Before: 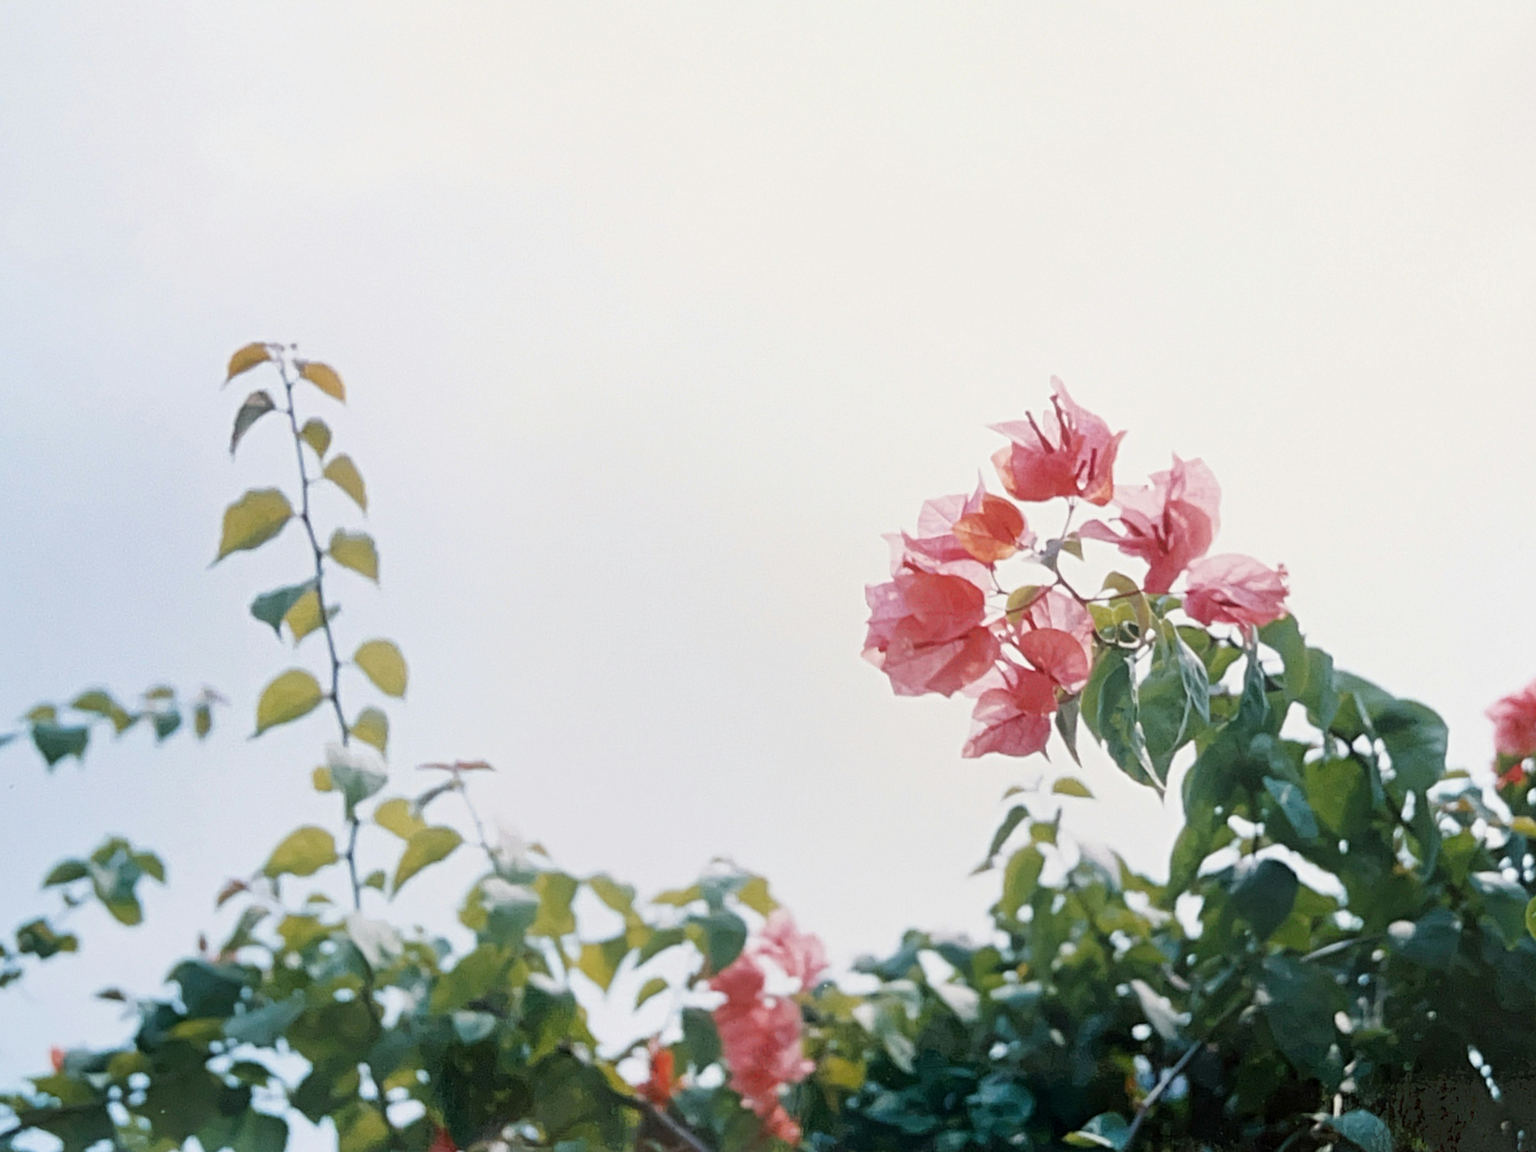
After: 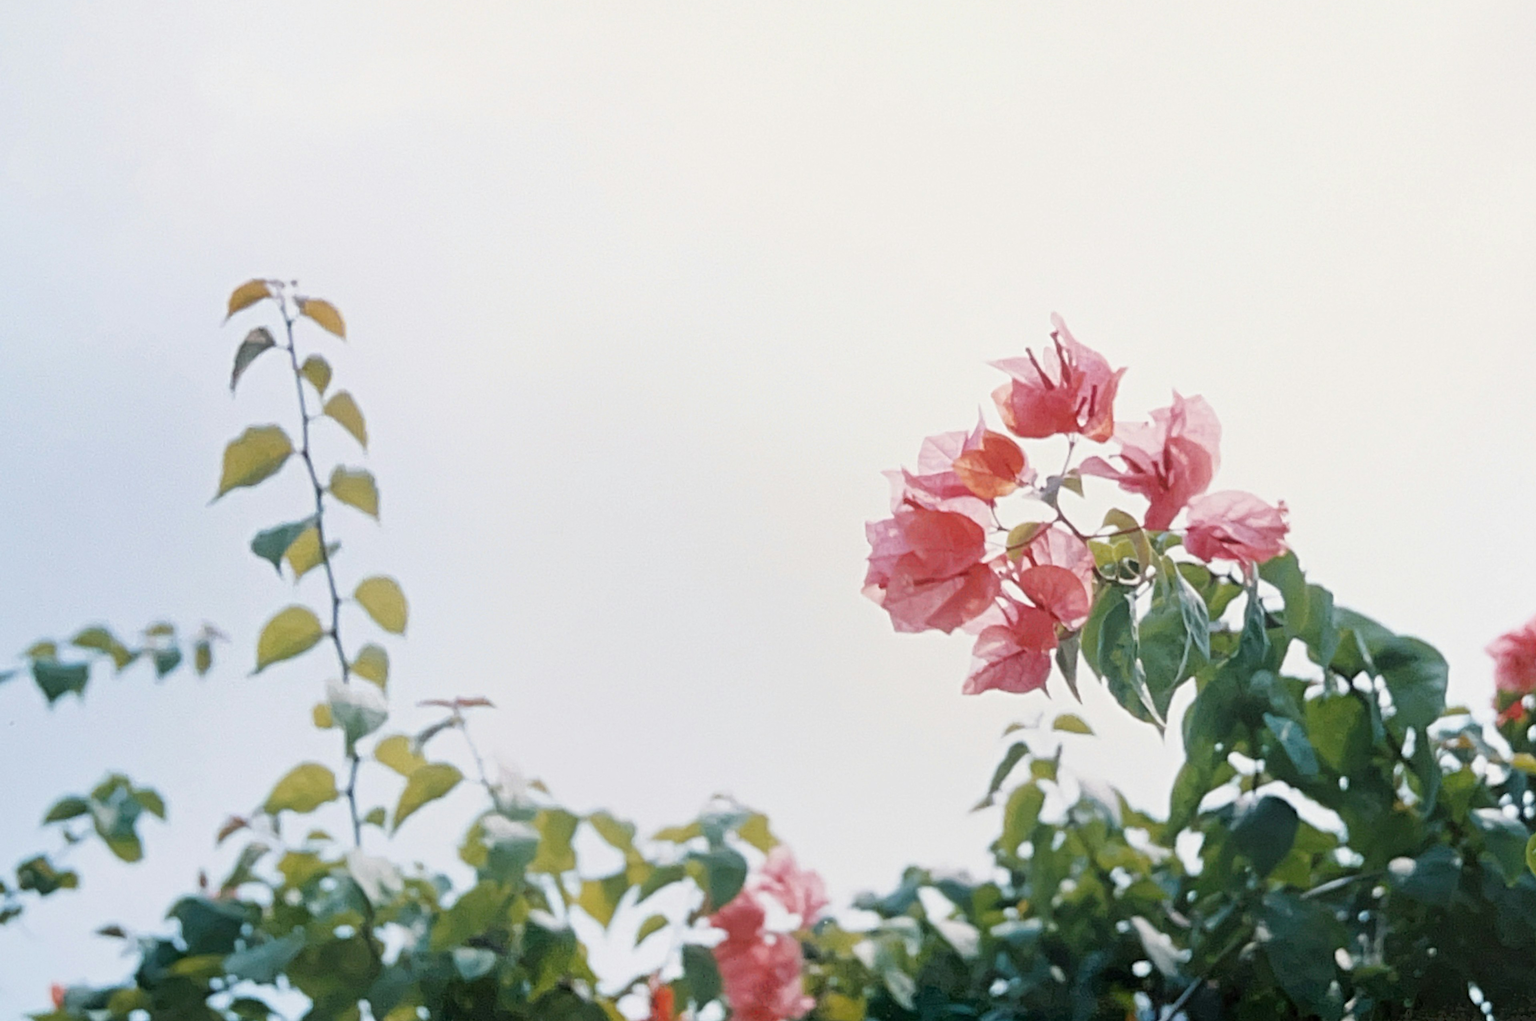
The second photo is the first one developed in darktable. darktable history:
crop and rotate: top 5.523%, bottom 5.779%
